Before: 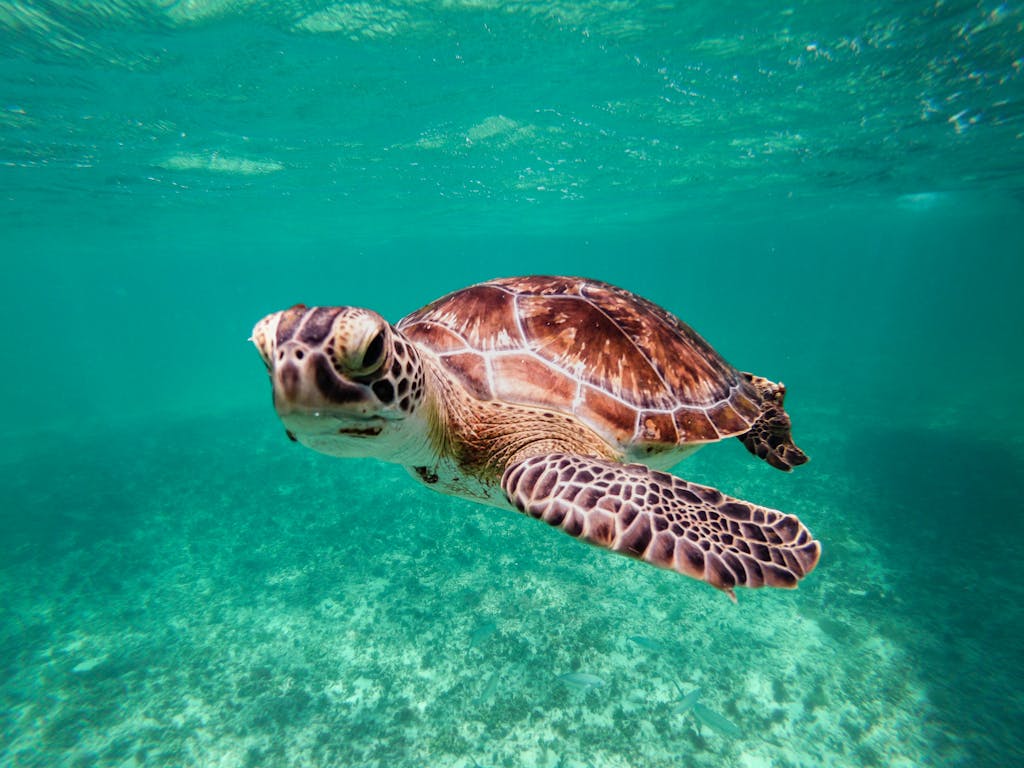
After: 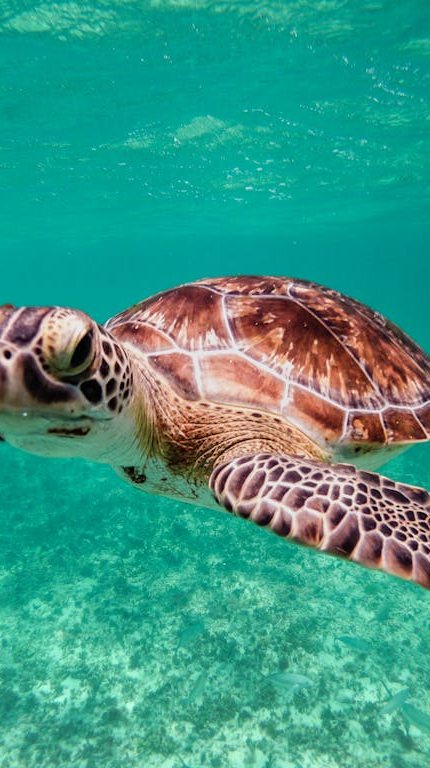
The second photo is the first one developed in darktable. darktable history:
crop: left 28.606%, right 29.374%
